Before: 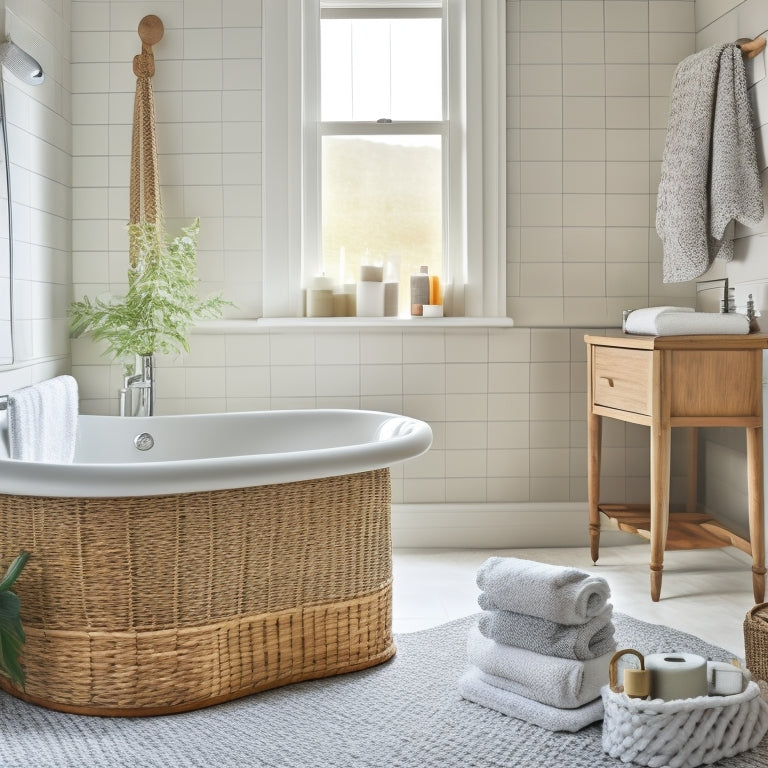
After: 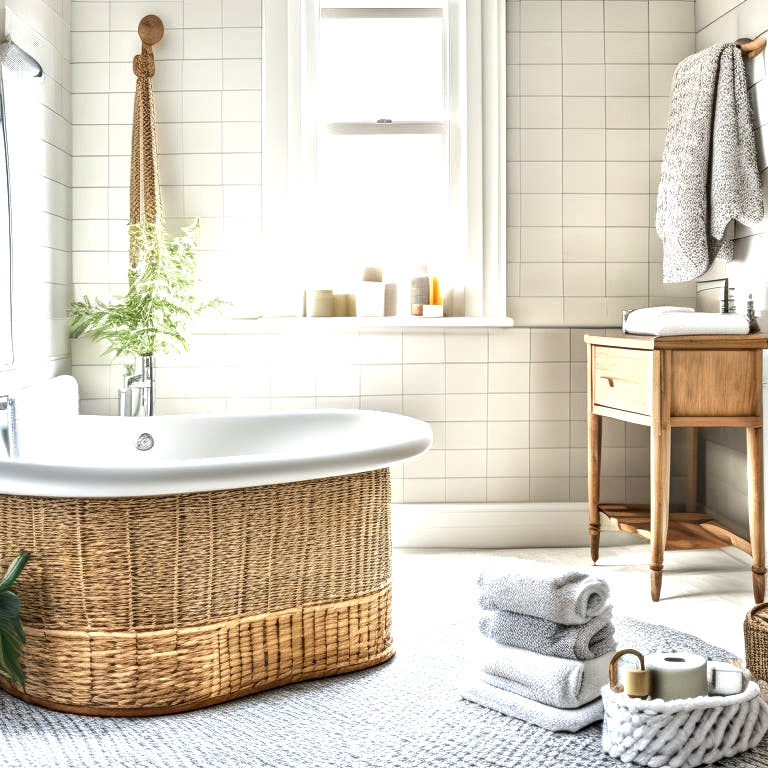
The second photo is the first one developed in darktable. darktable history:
tone equalizer: -8 EV -0.417 EV, -7 EV -0.389 EV, -6 EV -0.333 EV, -5 EV -0.222 EV, -3 EV 0.222 EV, -2 EV 0.333 EV, -1 EV 0.389 EV, +0 EV 0.417 EV, edges refinement/feathering 500, mask exposure compensation -1.57 EV, preserve details no
local contrast: detail 150%
exposure: black level correction 0, exposure 0.5 EV, compensate exposure bias true, compensate highlight preservation false
